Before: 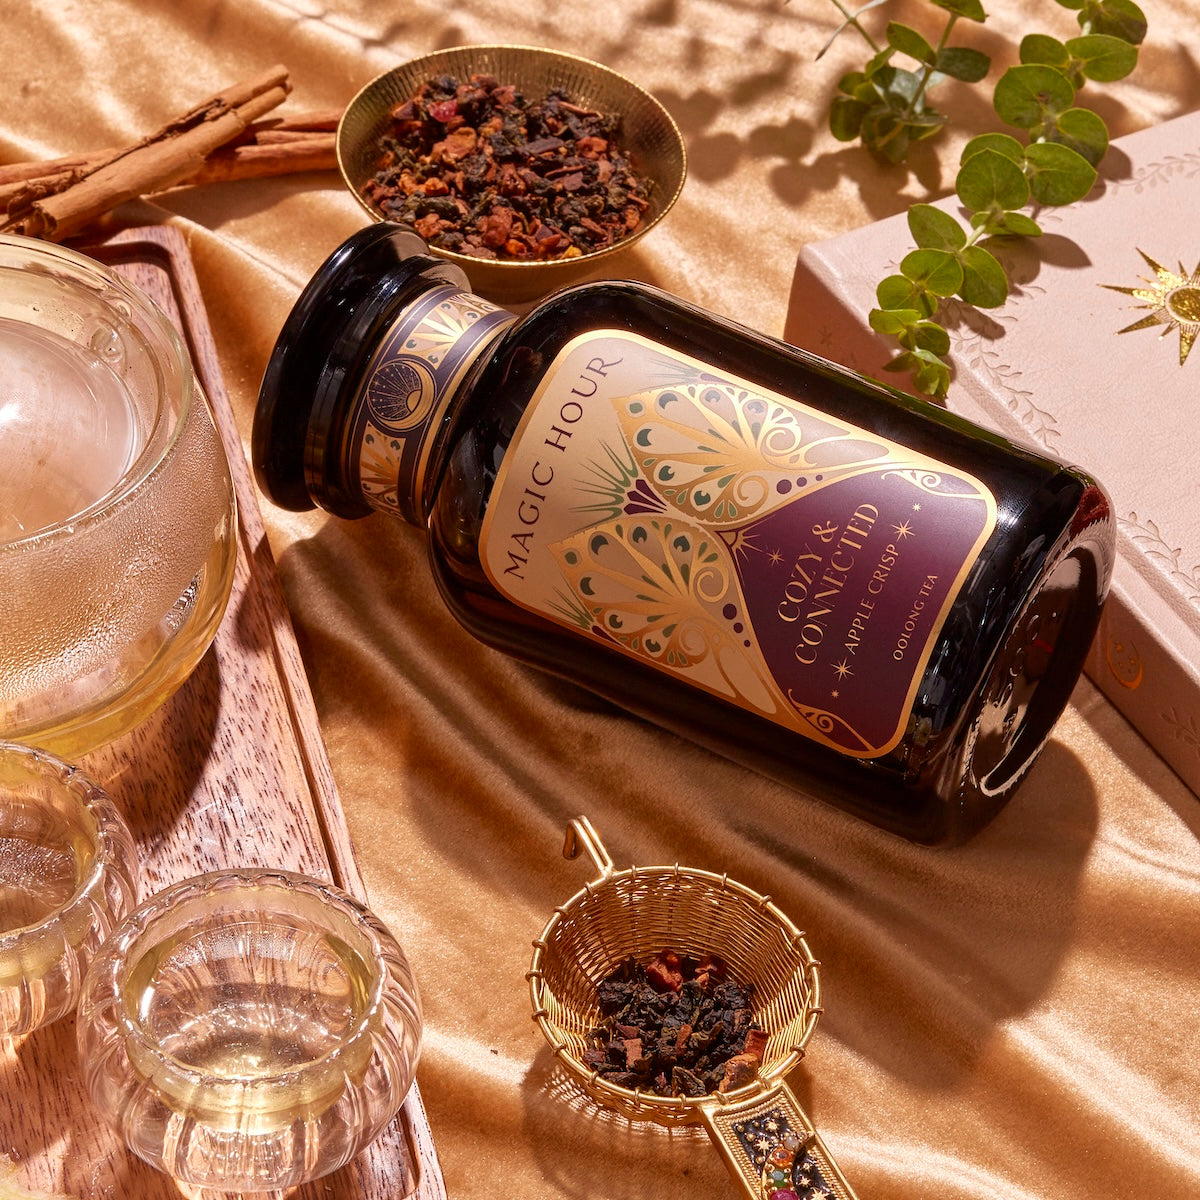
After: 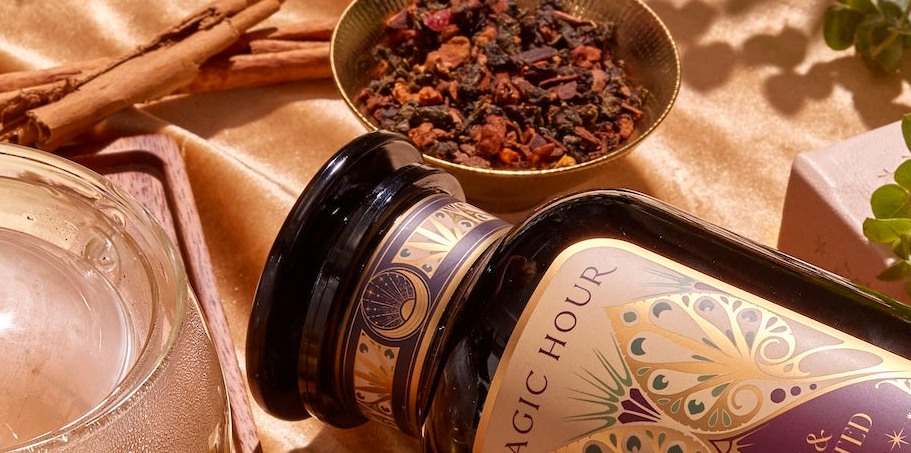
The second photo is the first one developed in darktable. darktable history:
crop: left 0.507%, top 7.634%, right 23.531%, bottom 54.58%
